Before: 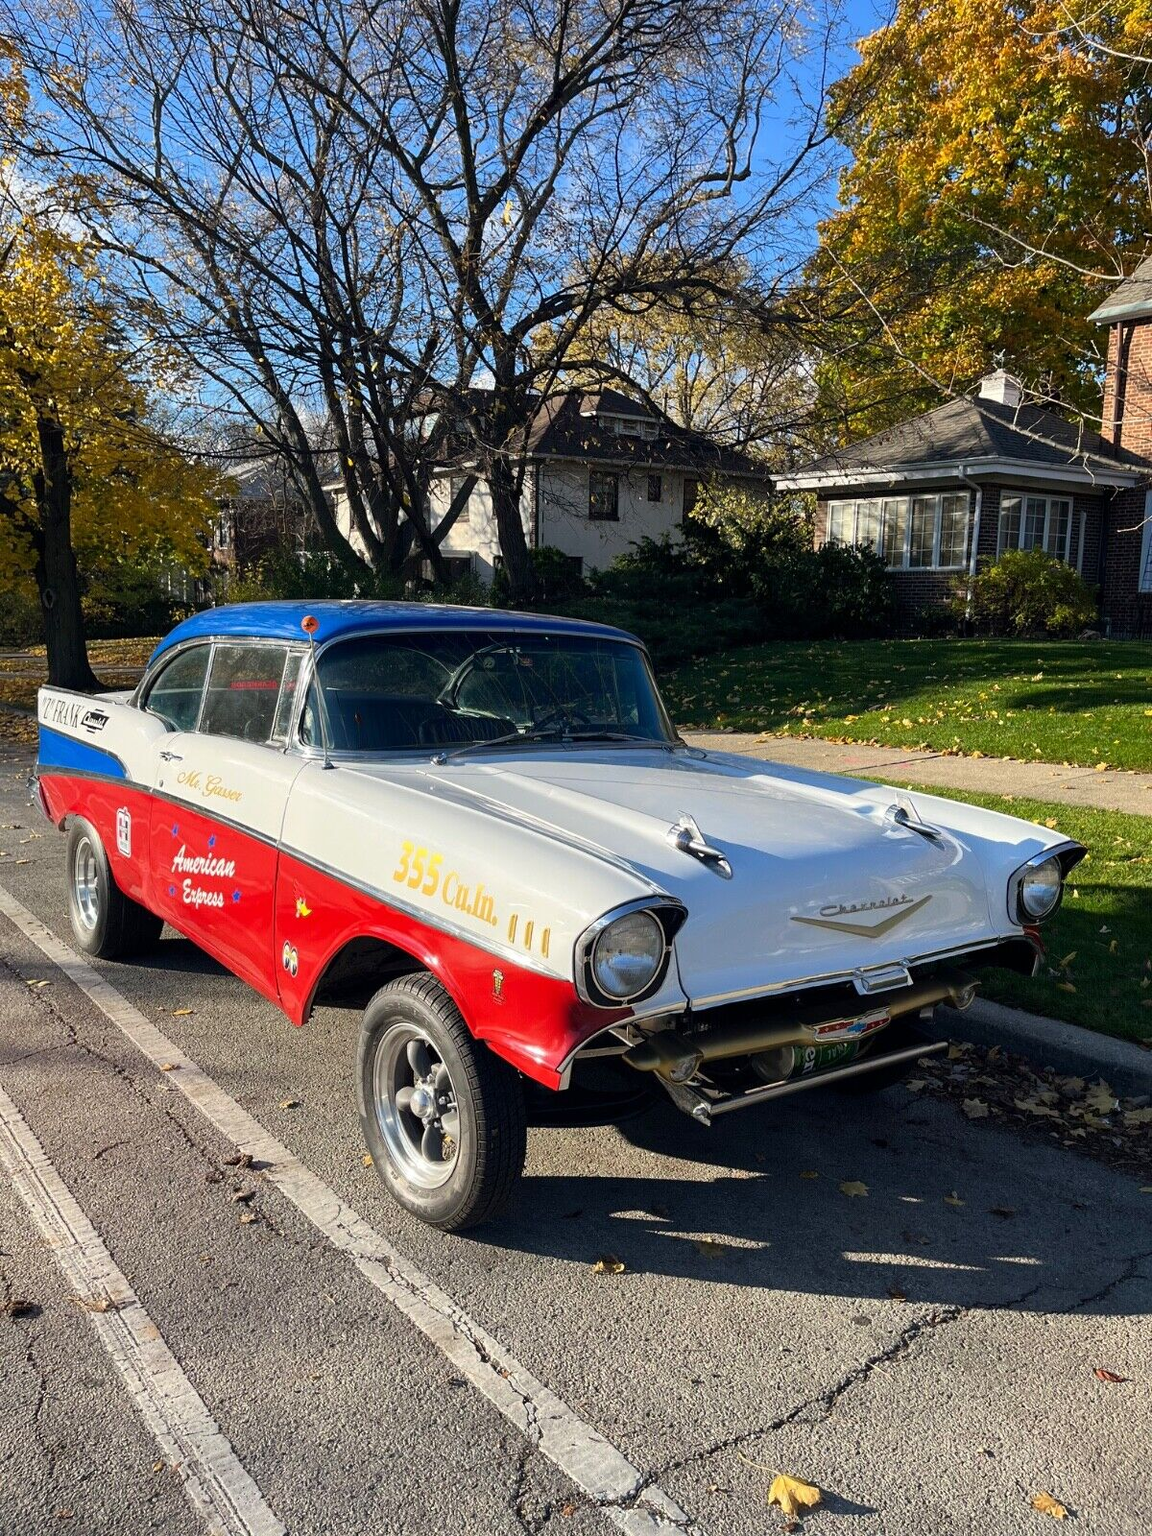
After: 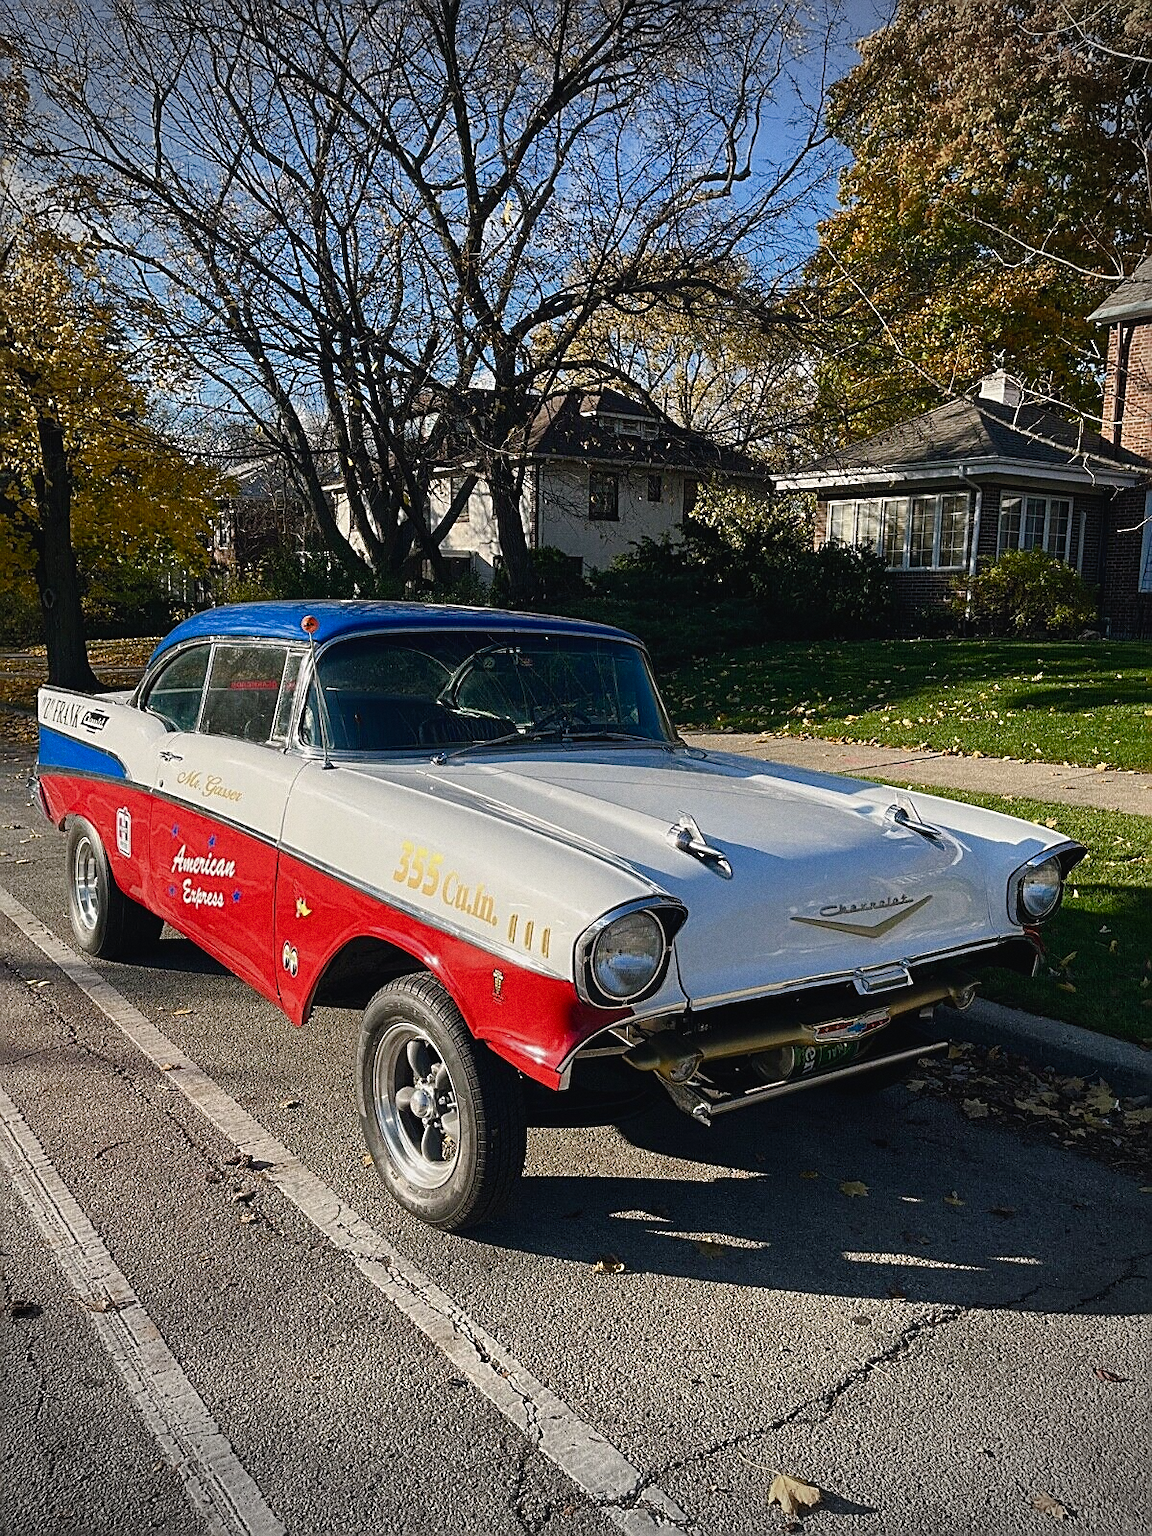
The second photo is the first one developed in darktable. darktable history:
grain: coarseness 0.09 ISO
vignetting: fall-off radius 31.48%, brightness -0.472
color balance rgb: shadows lift › luminance -10%, shadows lift › chroma 1%, shadows lift › hue 113°, power › luminance -15%, highlights gain › chroma 0.2%, highlights gain › hue 333°, global offset › luminance 0.5%, perceptual saturation grading › global saturation 20%, perceptual saturation grading › highlights -50%, perceptual saturation grading › shadows 25%, contrast -10%
sharpen: amount 0.75
white balance: red 1.009, blue 0.985
